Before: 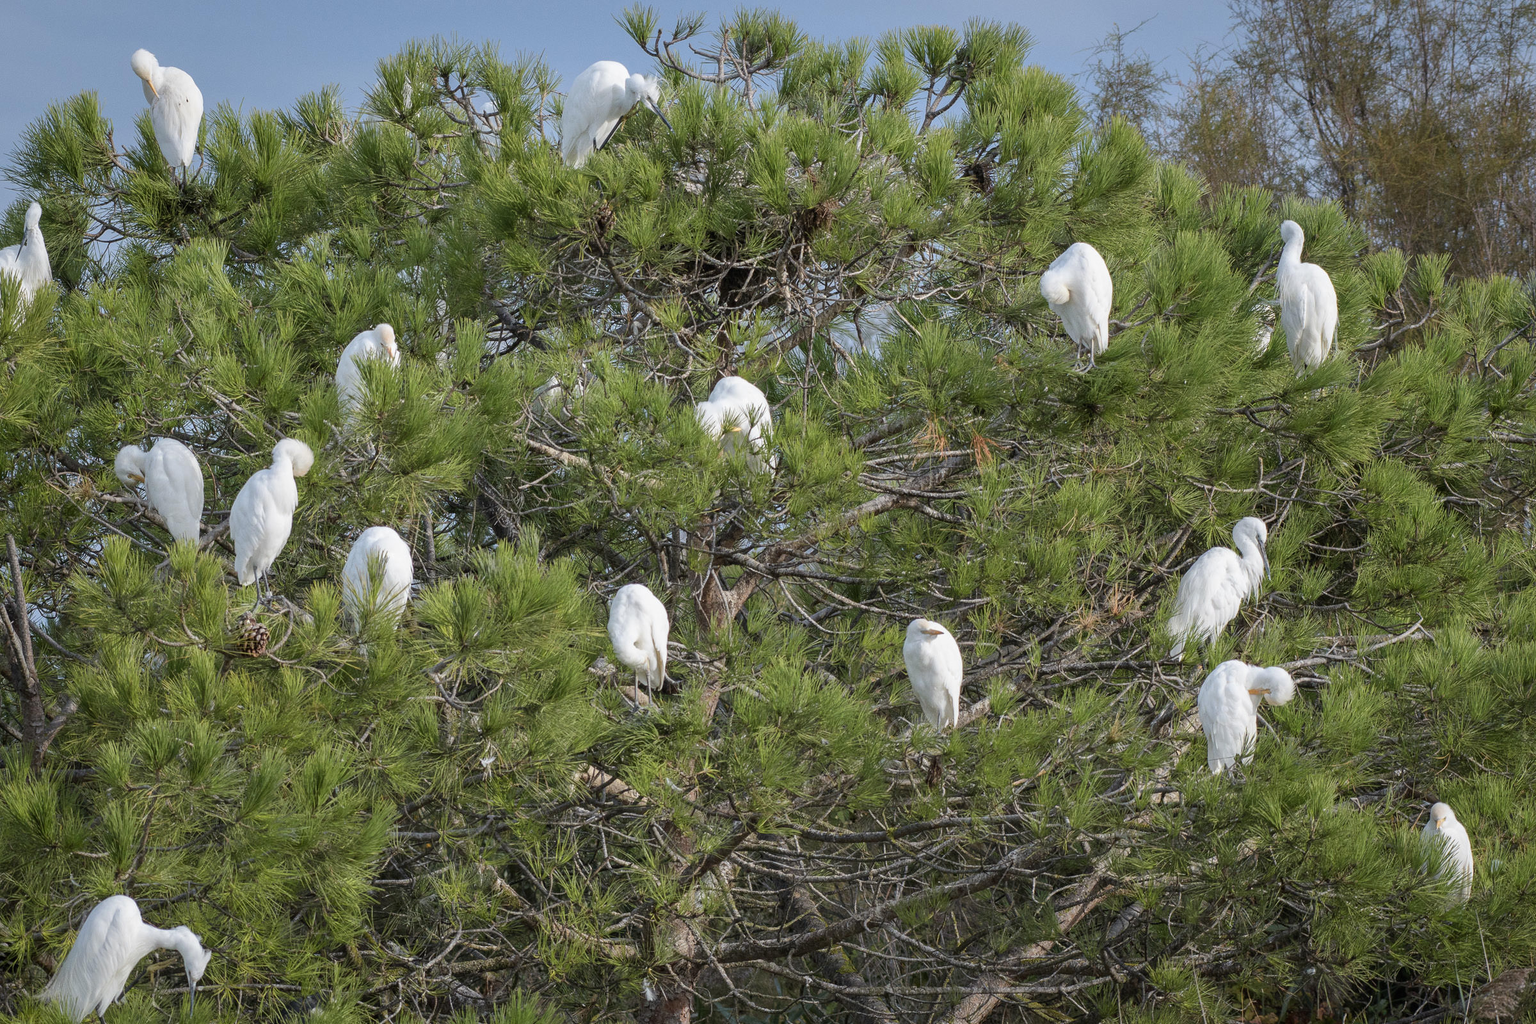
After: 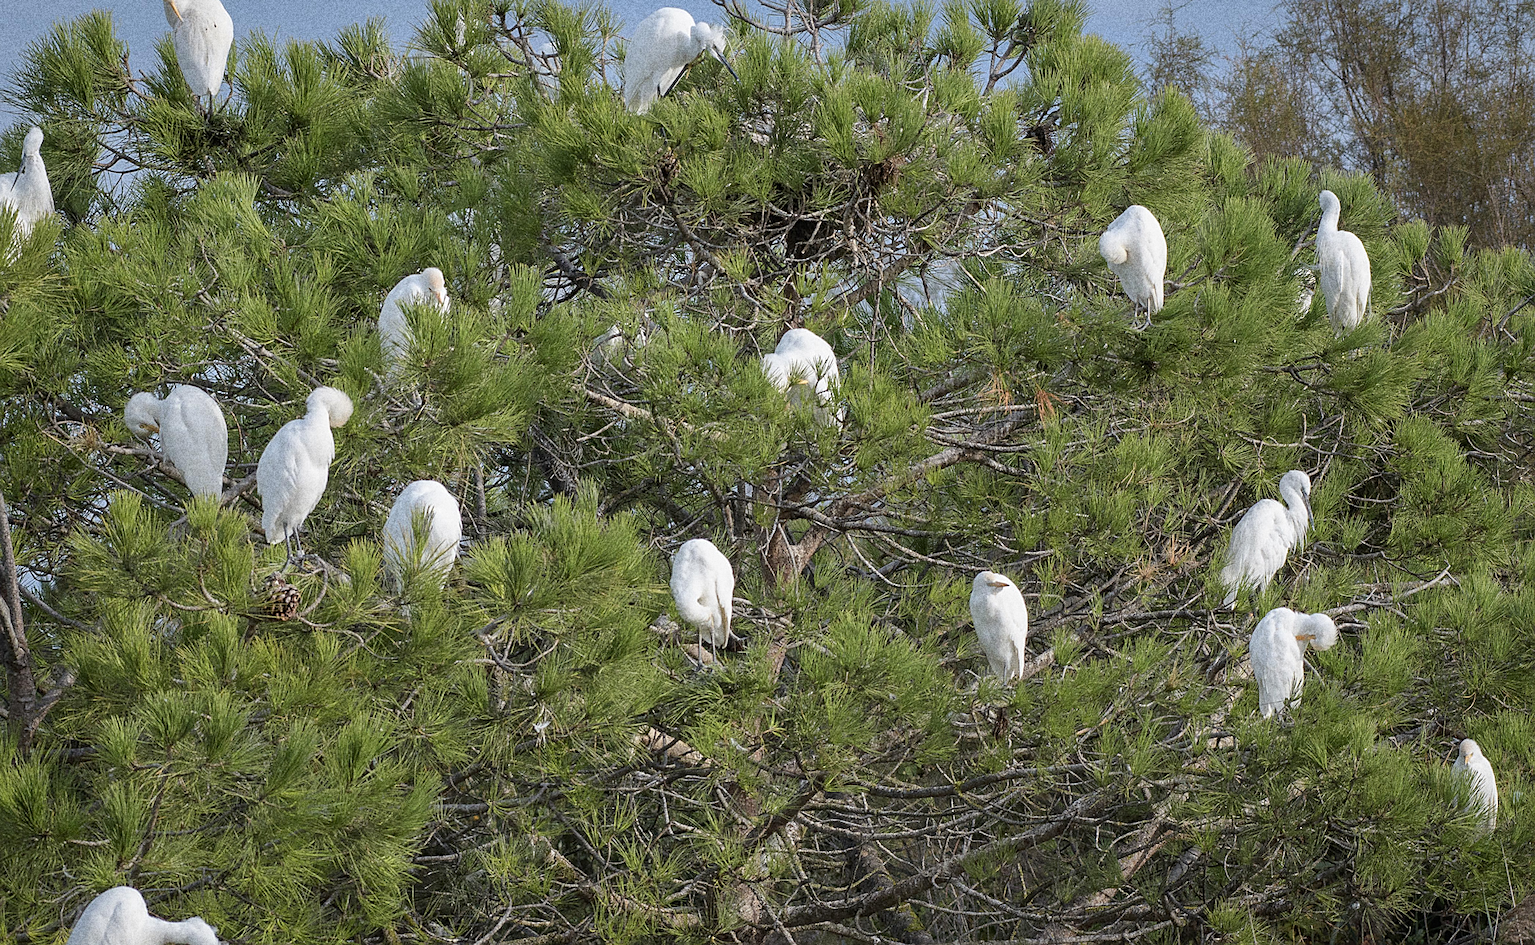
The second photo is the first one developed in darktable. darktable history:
rotate and perspective: rotation -0.013°, lens shift (vertical) -0.027, lens shift (horizontal) 0.178, crop left 0.016, crop right 0.989, crop top 0.082, crop bottom 0.918
sharpen: amount 0.575
grain: coarseness 10.62 ISO, strength 55.56%
